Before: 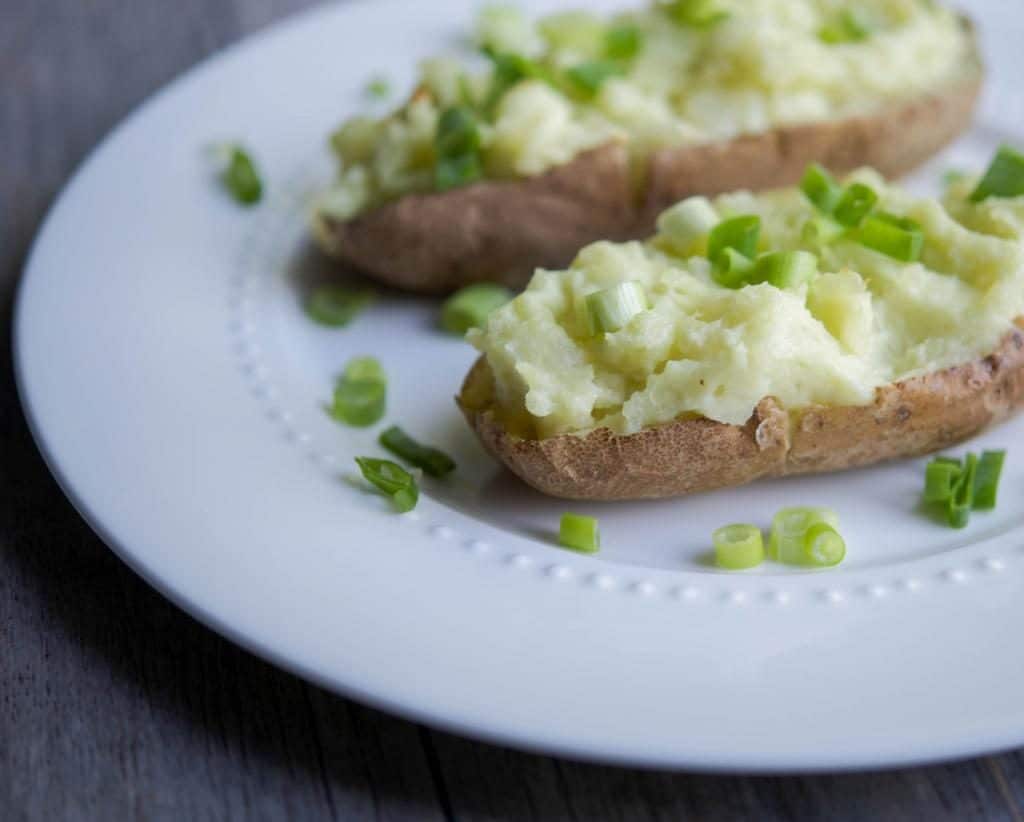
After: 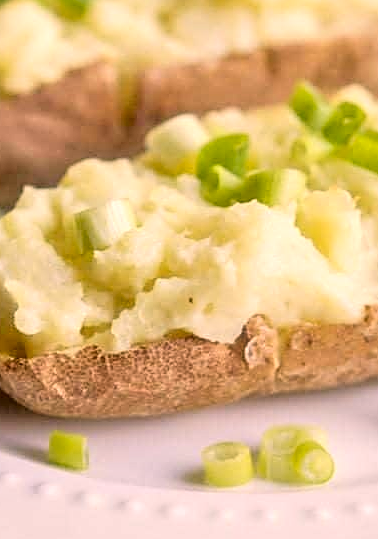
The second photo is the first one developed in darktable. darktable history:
crop and rotate: left 49.936%, top 10.094%, right 13.136%, bottom 24.256%
sharpen: on, module defaults
contrast brightness saturation: contrast 0.22
tone equalizer: -7 EV 0.15 EV, -6 EV 0.6 EV, -5 EV 1.15 EV, -4 EV 1.33 EV, -3 EV 1.15 EV, -2 EV 0.6 EV, -1 EV 0.15 EV, mask exposure compensation -0.5 EV
local contrast: on, module defaults
color balance rgb: shadows lift › luminance -5%, shadows lift › chroma 1.1%, shadows lift › hue 219°, power › luminance 10%, power › chroma 2.83%, power › hue 60°, highlights gain › chroma 4.52%, highlights gain › hue 33.33°, saturation formula JzAzBz (2021)
haze removal: strength -0.1, adaptive false
